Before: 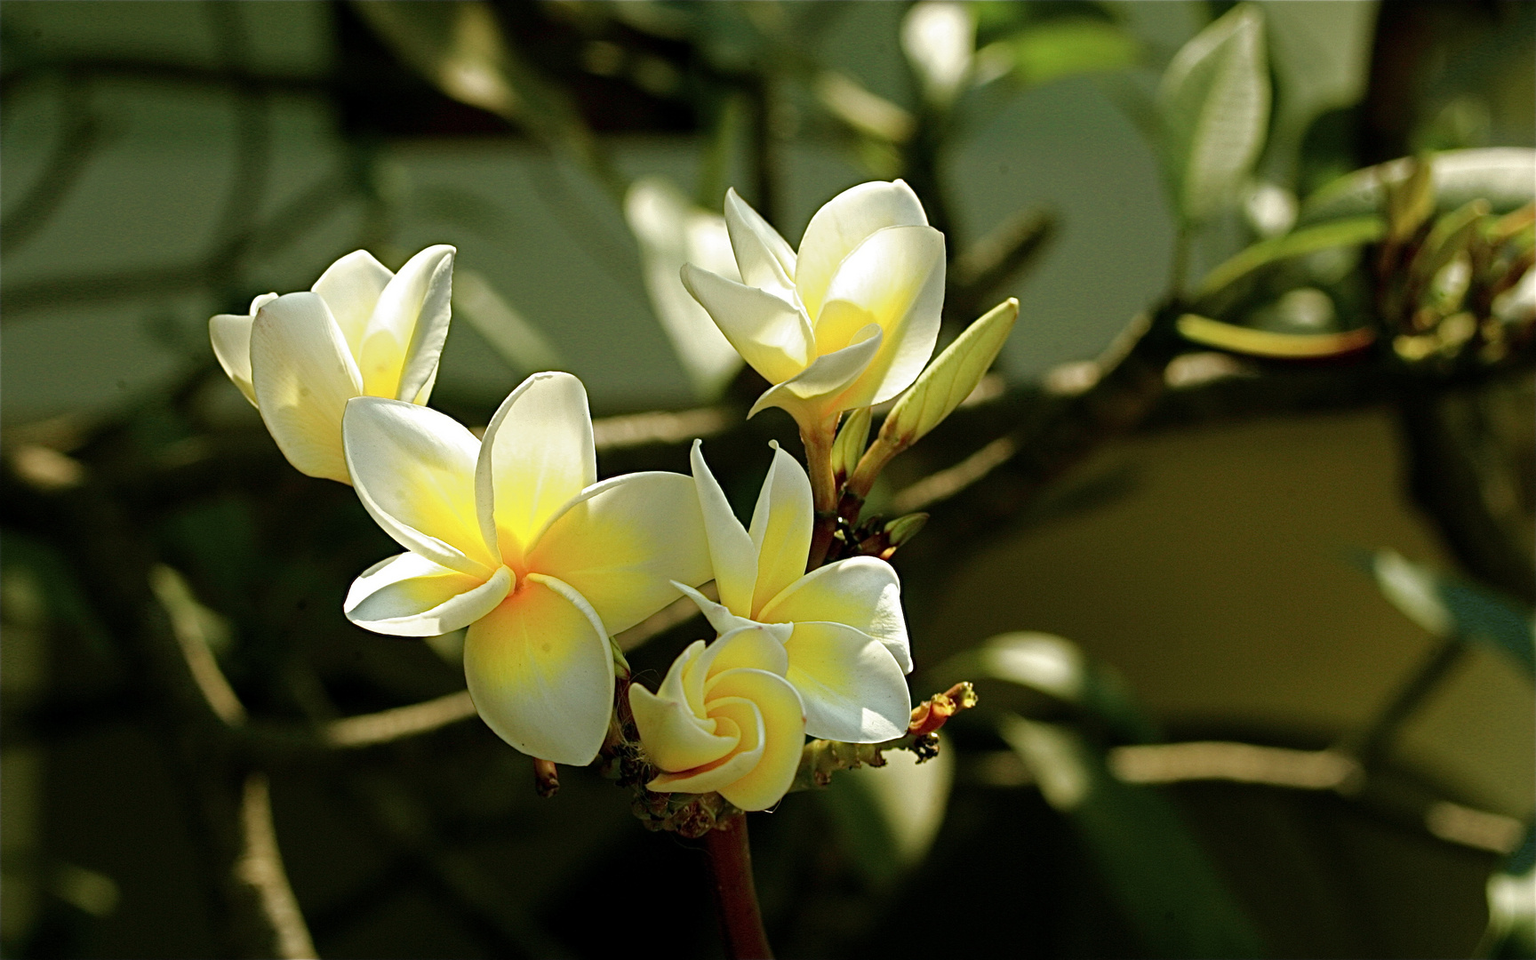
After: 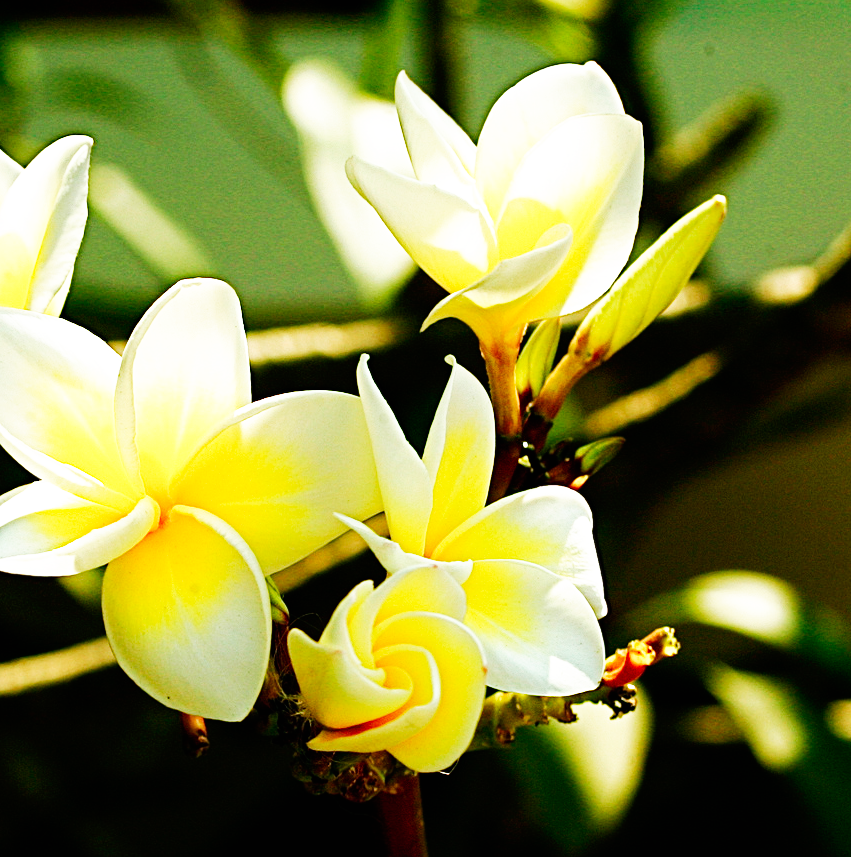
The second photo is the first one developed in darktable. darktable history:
crop and rotate: angle 0.014°, left 24.341%, top 13.04%, right 26.375%, bottom 7.535%
base curve: curves: ch0 [(0, 0) (0.007, 0.004) (0.027, 0.03) (0.046, 0.07) (0.207, 0.54) (0.442, 0.872) (0.673, 0.972) (1, 1)], preserve colors none
